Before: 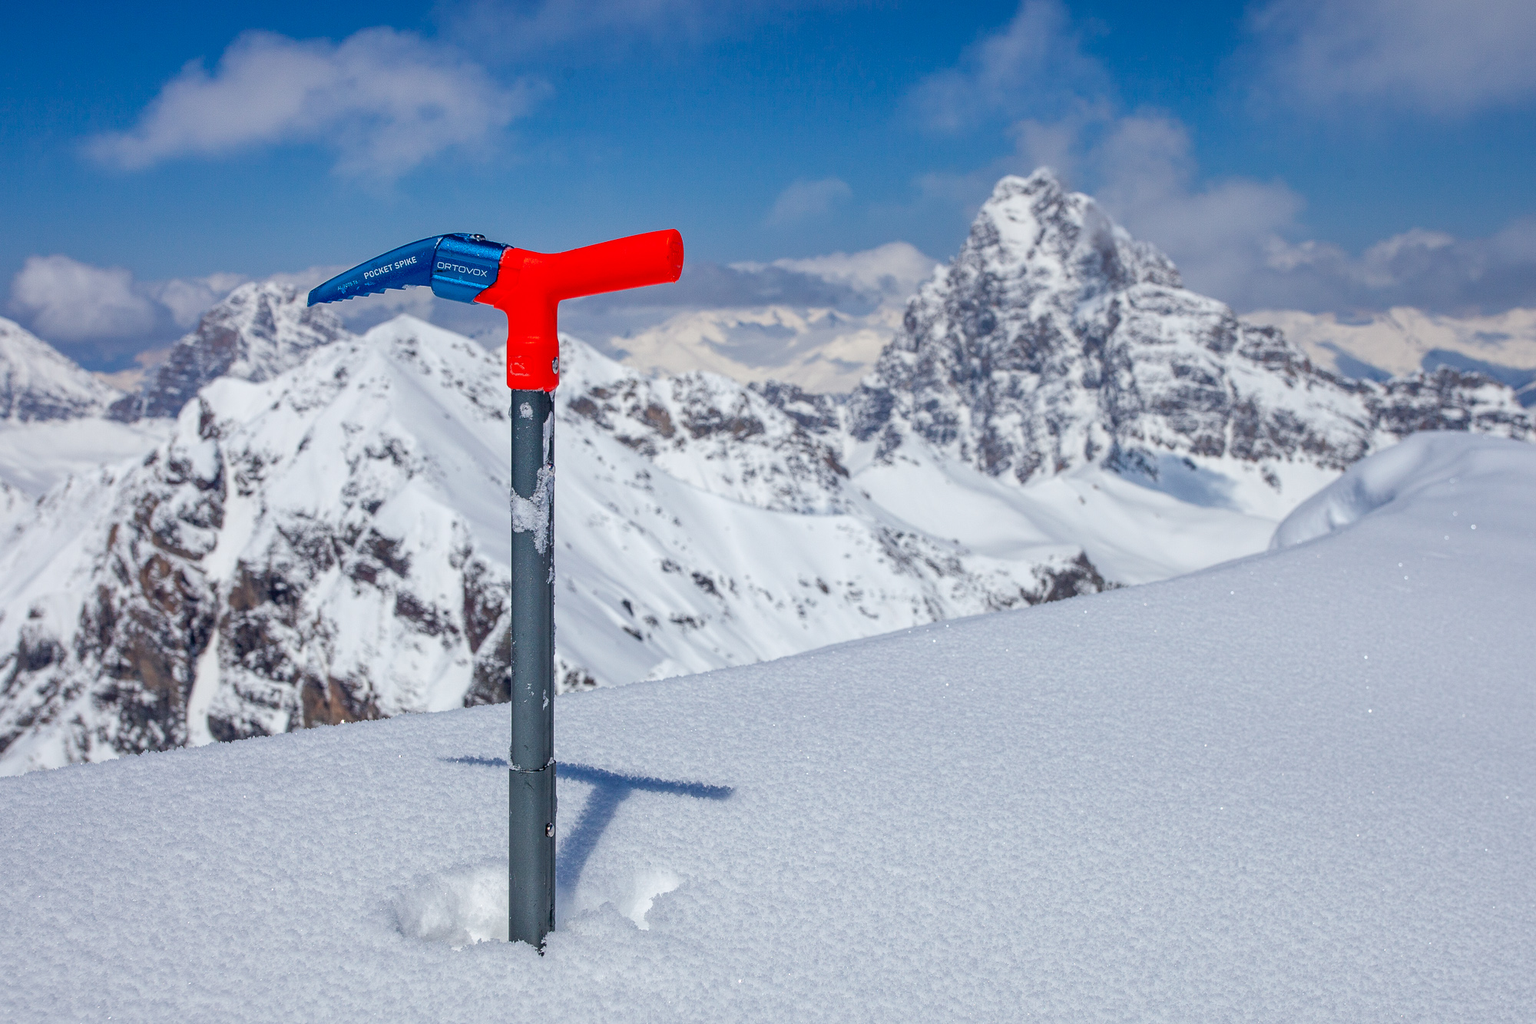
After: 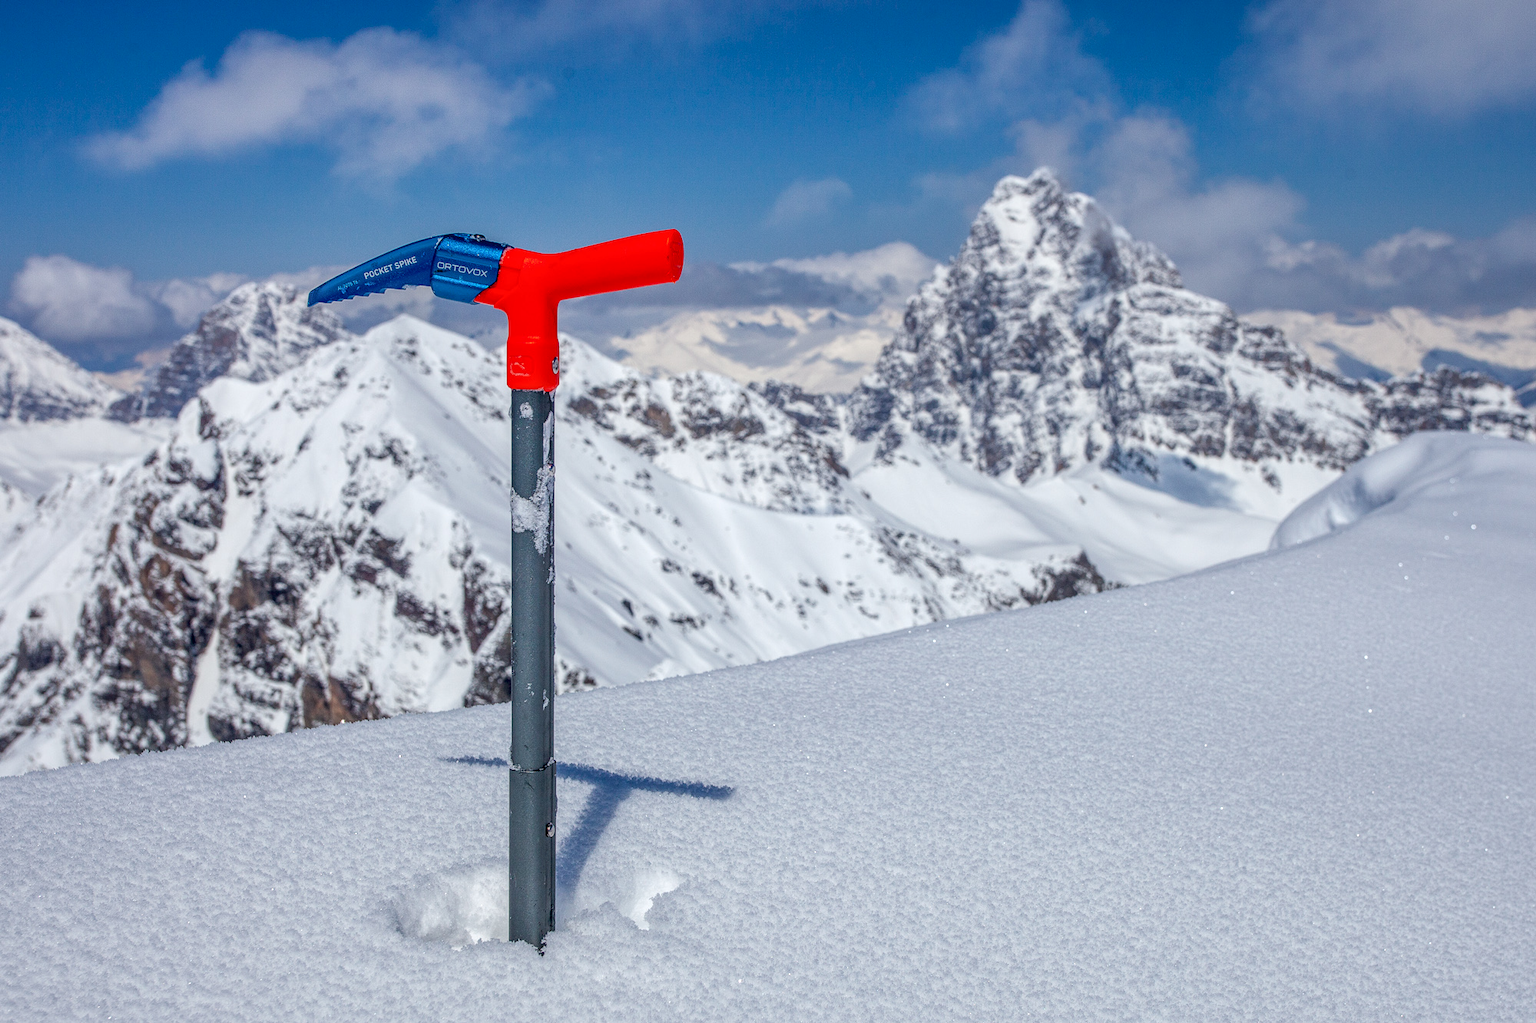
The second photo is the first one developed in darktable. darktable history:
local contrast: highlights 5%, shadows 2%, detail 134%
